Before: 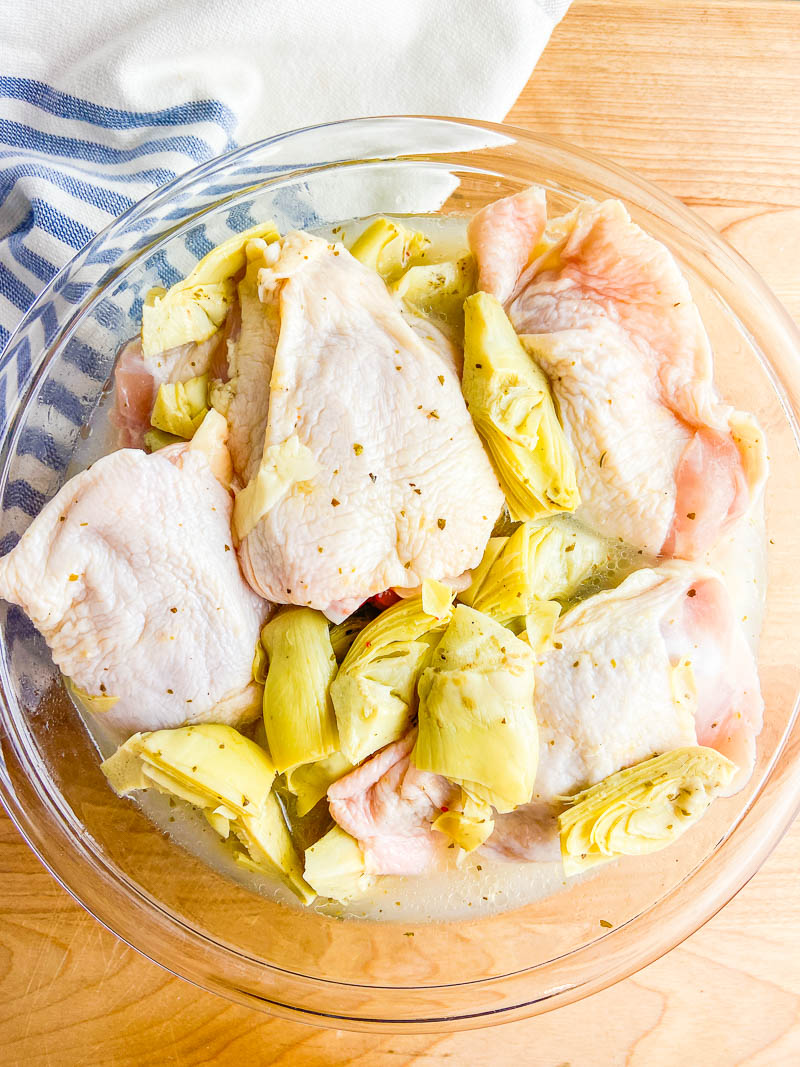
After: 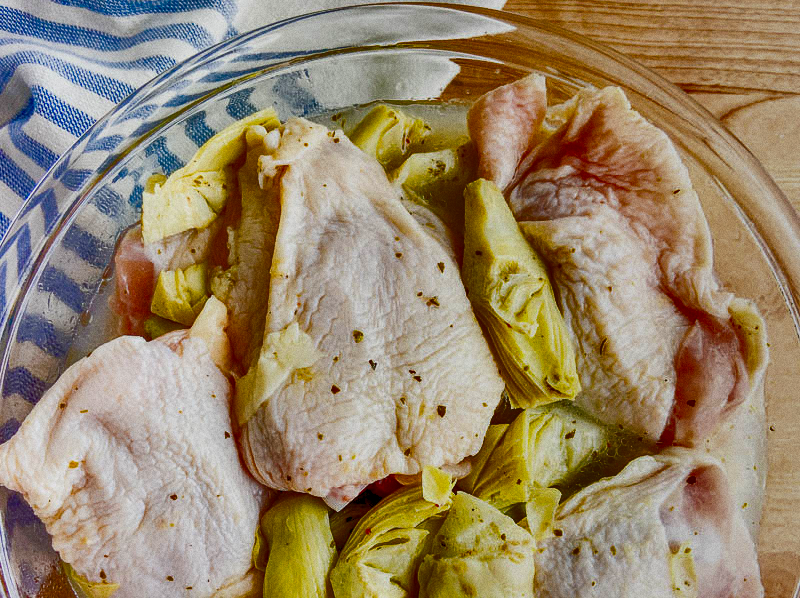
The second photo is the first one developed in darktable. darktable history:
crop and rotate: top 10.605%, bottom 33.274%
shadows and highlights: shadows 19.13, highlights -83.41, soften with gaussian
grain: coarseness 0.47 ISO
color balance rgb: global offset › luminance -0.5%, perceptual saturation grading › highlights -17.77%, perceptual saturation grading › mid-tones 33.1%, perceptual saturation grading › shadows 50.52%, perceptual brilliance grading › highlights 10.8%, perceptual brilliance grading › shadows -10.8%, global vibrance 24.22%, contrast -25%
